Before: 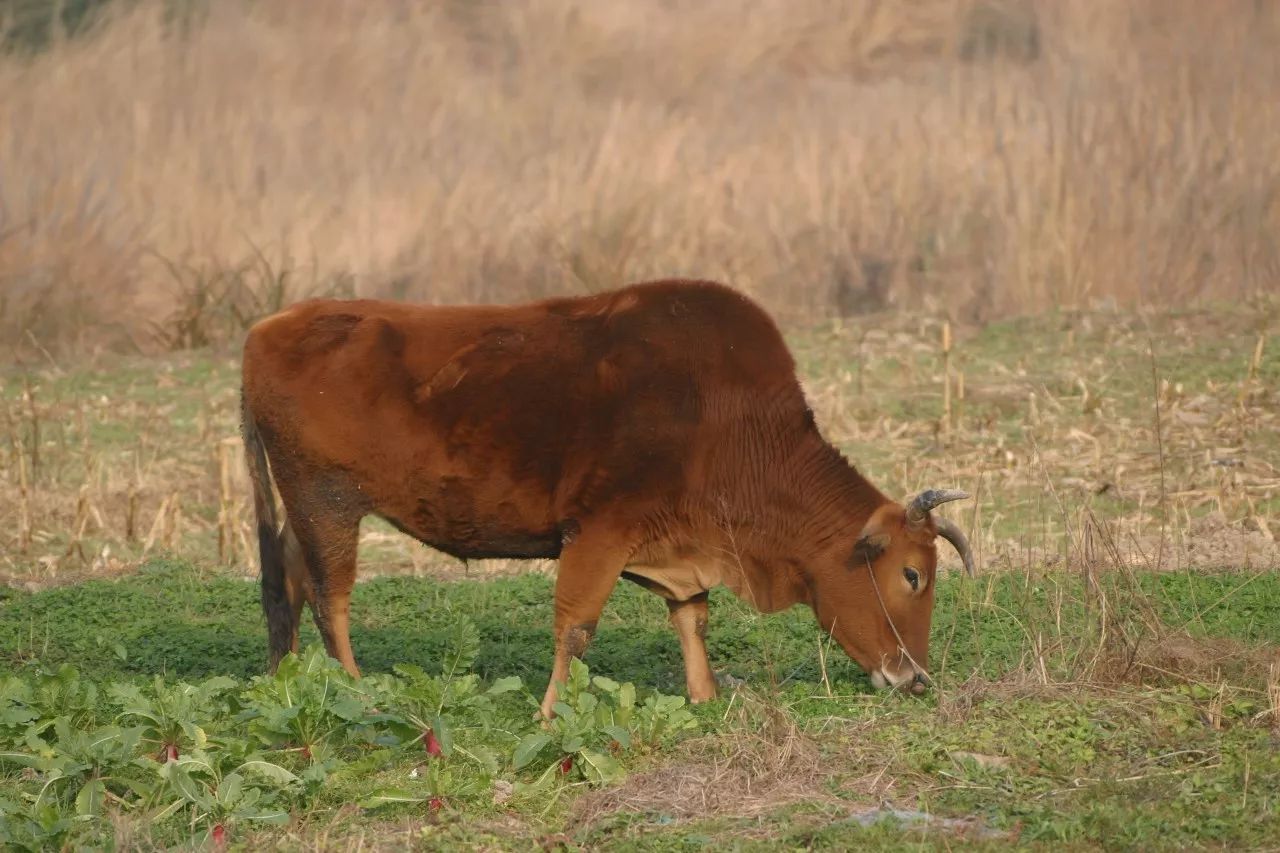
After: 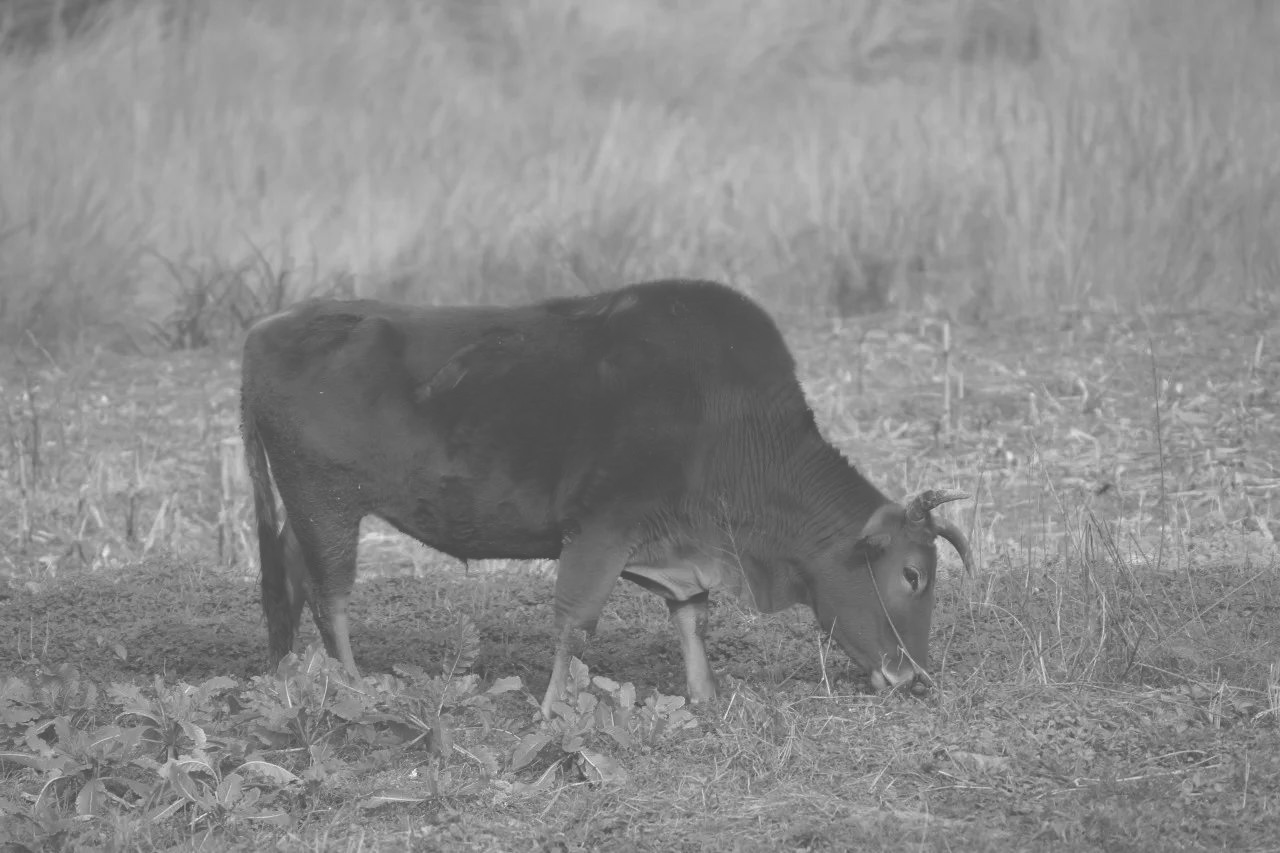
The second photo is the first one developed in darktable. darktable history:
monochrome: on, module defaults
exposure: black level correction -0.062, exposure -0.05 EV, compensate highlight preservation false
